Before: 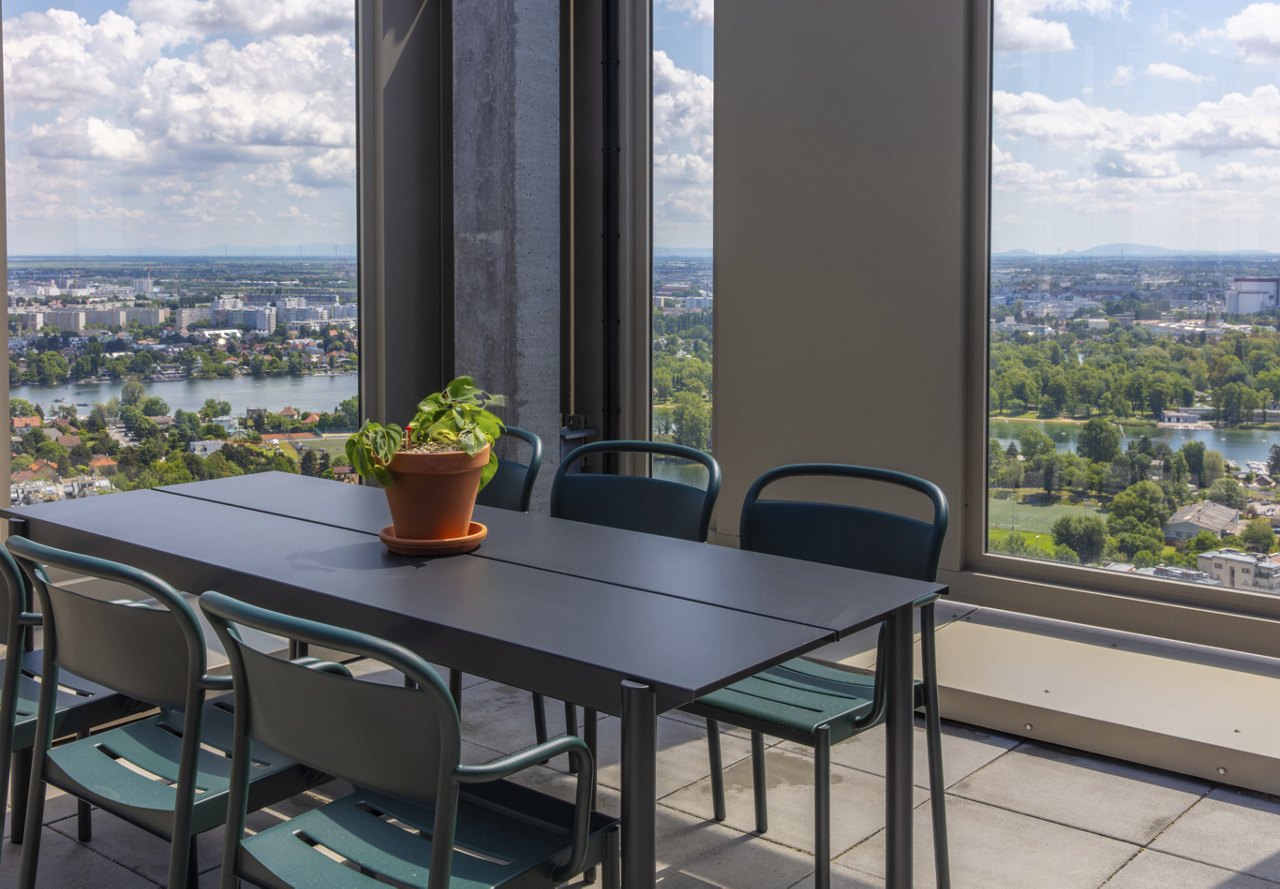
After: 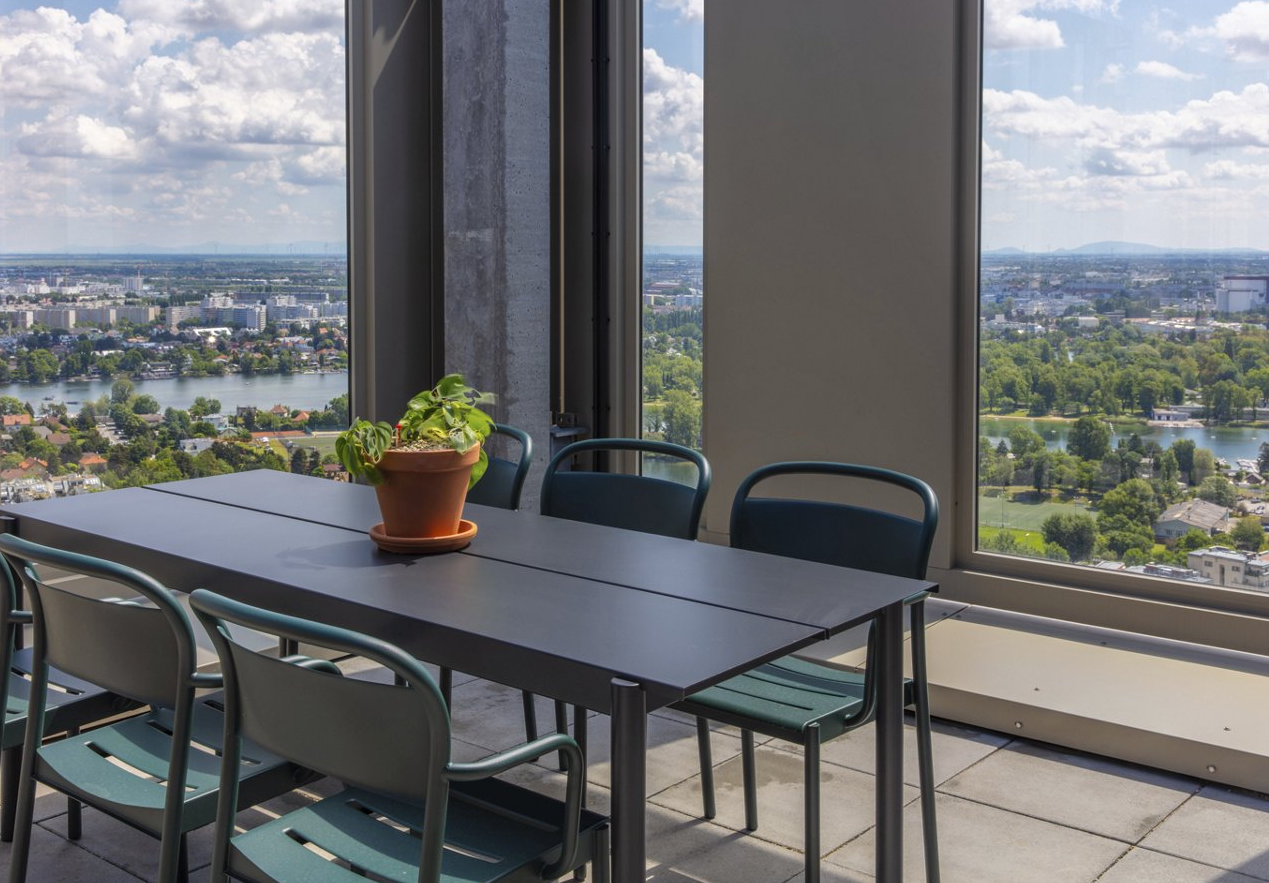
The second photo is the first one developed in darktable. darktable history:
shadows and highlights: shadows 36.8, highlights -26.9, soften with gaussian
crop and rotate: left 0.797%, top 0.295%, bottom 0.354%
